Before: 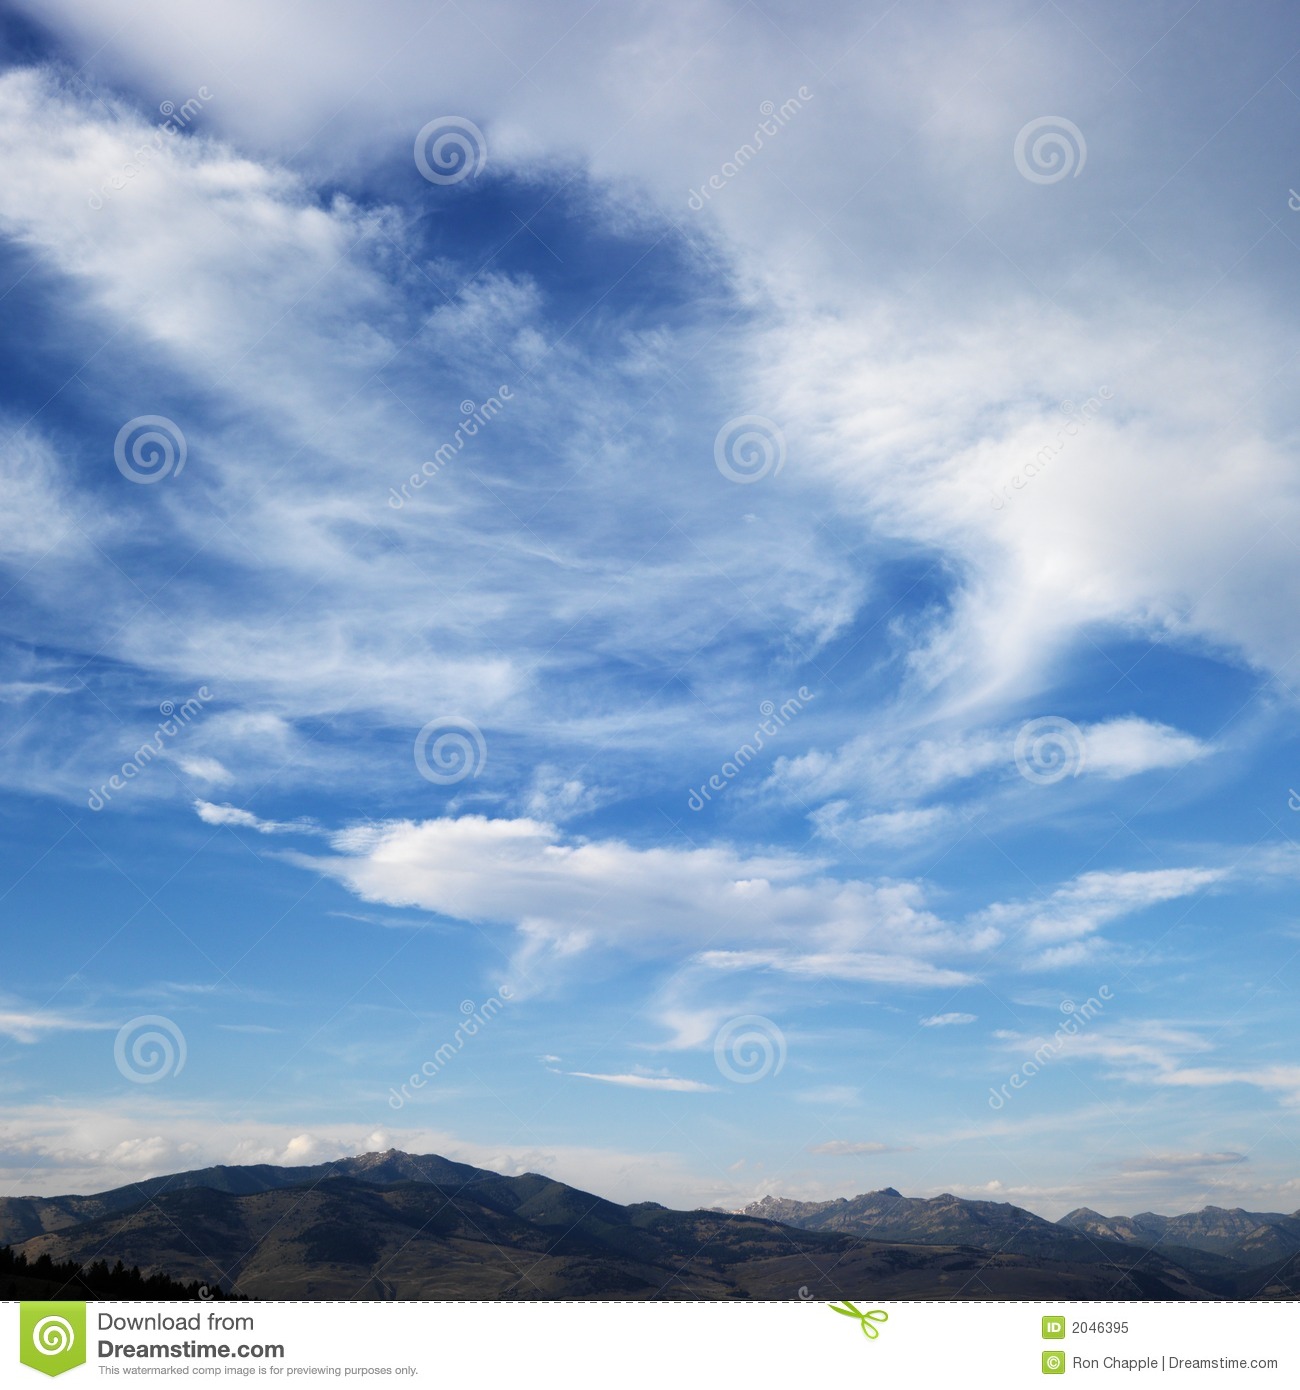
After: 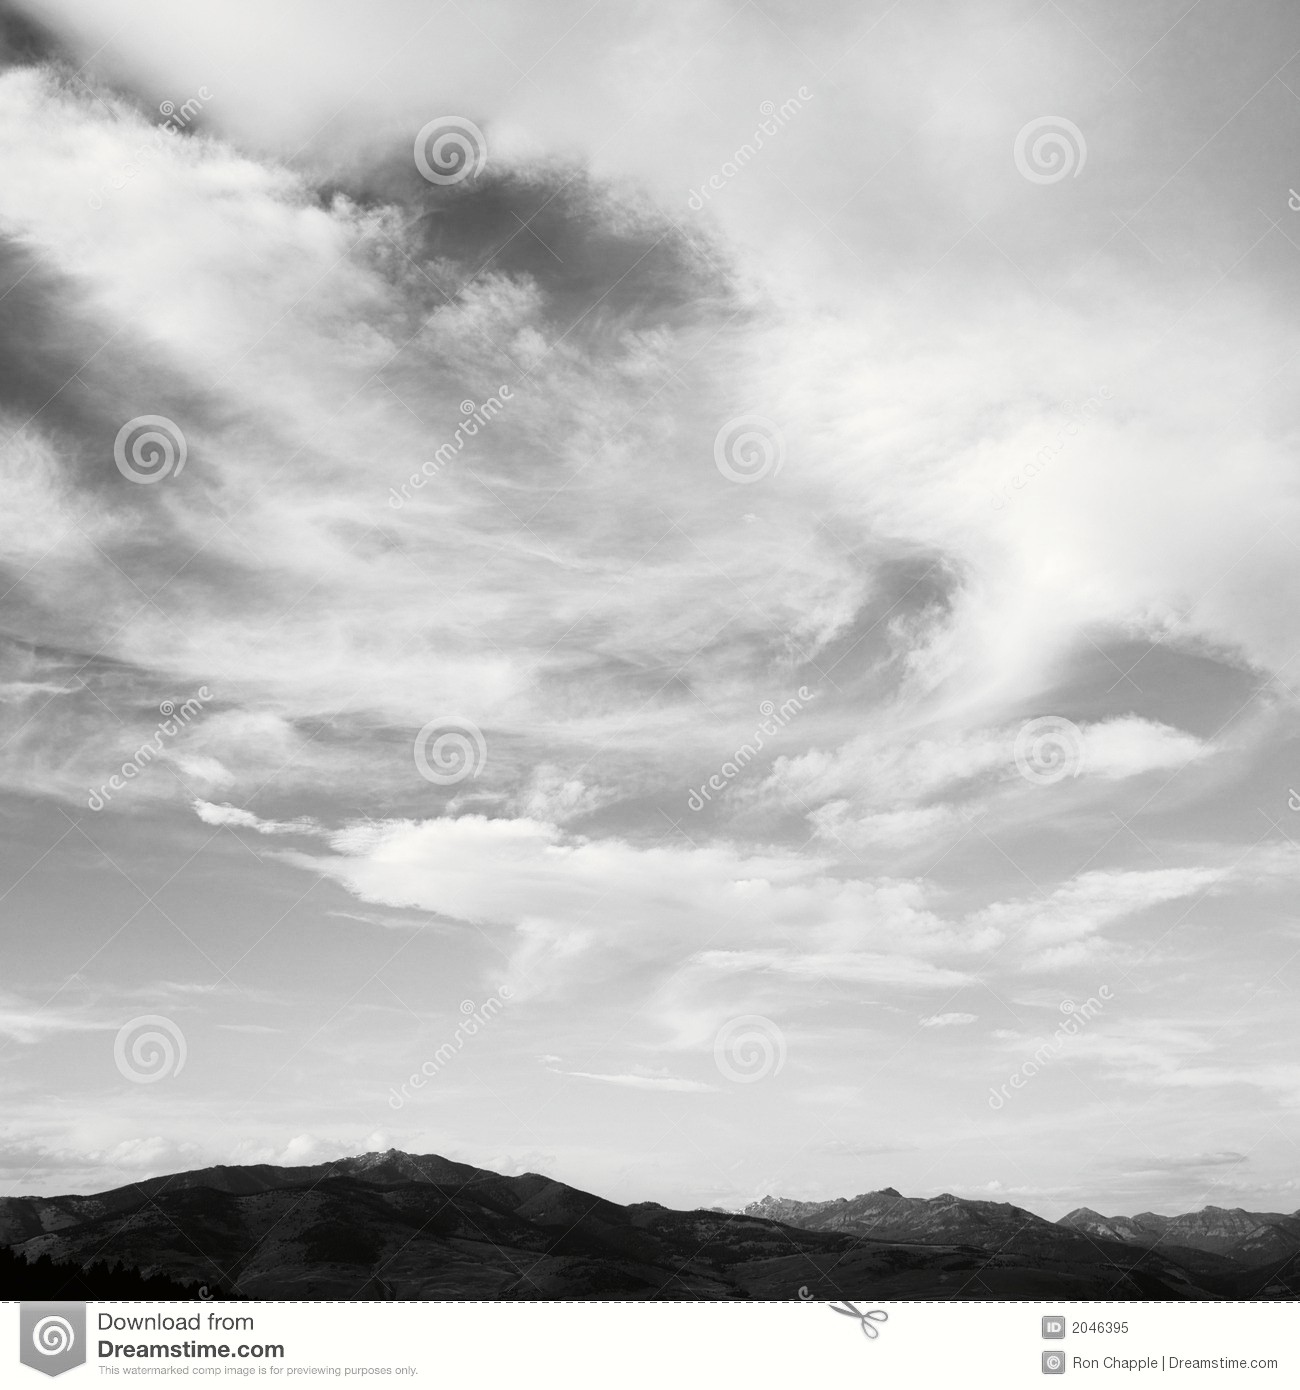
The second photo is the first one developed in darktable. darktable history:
tone curve: curves: ch0 [(0, 0) (0.003, 0.008) (0.011, 0.008) (0.025, 0.011) (0.044, 0.017) (0.069, 0.029) (0.1, 0.045) (0.136, 0.067) (0.177, 0.103) (0.224, 0.151) (0.277, 0.21) (0.335, 0.285) (0.399, 0.37) (0.468, 0.462) (0.543, 0.568) (0.623, 0.679) (0.709, 0.79) (0.801, 0.876) (0.898, 0.936) (1, 1)], preserve colors none
color look up table: target L [92.35, 81.33, 86.7, 78.8, 69.61, 58.12, 59.92, 56.57, 43.19, 50.83, 18.94, 200.82, 95.84, 78.07, 73.19, 76.98, 53.09, 56.32, 57.35, 49.64, 51.49, 46.7, 43.73, 19.55, 13.71, 19.55, 1.645, 91.64, 85.63, 76.61, 71.1, 62.97, 72.21, 59.92, 65.24, 43.19, 41.83, 38.86, 42.92, 18, 6.319, 100.33, 80.97, 87.41, 88.82, 71.47, 53.98, 51.22, 10.27], target a [-0.003, 0, -0.002, -0.001, 0, 0.001 ×4, 0, 0, 0, -0.289, 0, 0.001, 0, 0.001, 0, 0.001 ×6, 0, 0.001, -0.153, -0.001, 0, -0.002, 0, 0.001, 0, 0.001 ×6, 0, 0, 0.001, -0.002, -0.003, -0.002, 0, 0.001, 0, 0], target b [0.024, 0.002, 0.024, 0.002, 0.002, -0.005 ×4, 0, 0.003, -0.001, 3.633, 0.002, -0.005, 0.002, -0.004, 0, -0.005, 0, -0.005, -0.005, -0.005, -0.004, -0.002, -0.004, 1.891, 0.001, 0.001, 0.023, 0.002, -0.005, 0.002, -0.005 ×4, -0.006, -0.005, -0.003, -0.001, -0.002, 0.023, 0.024, 0.024, 0.002, -0.004, 0, -0.002], num patches 49
